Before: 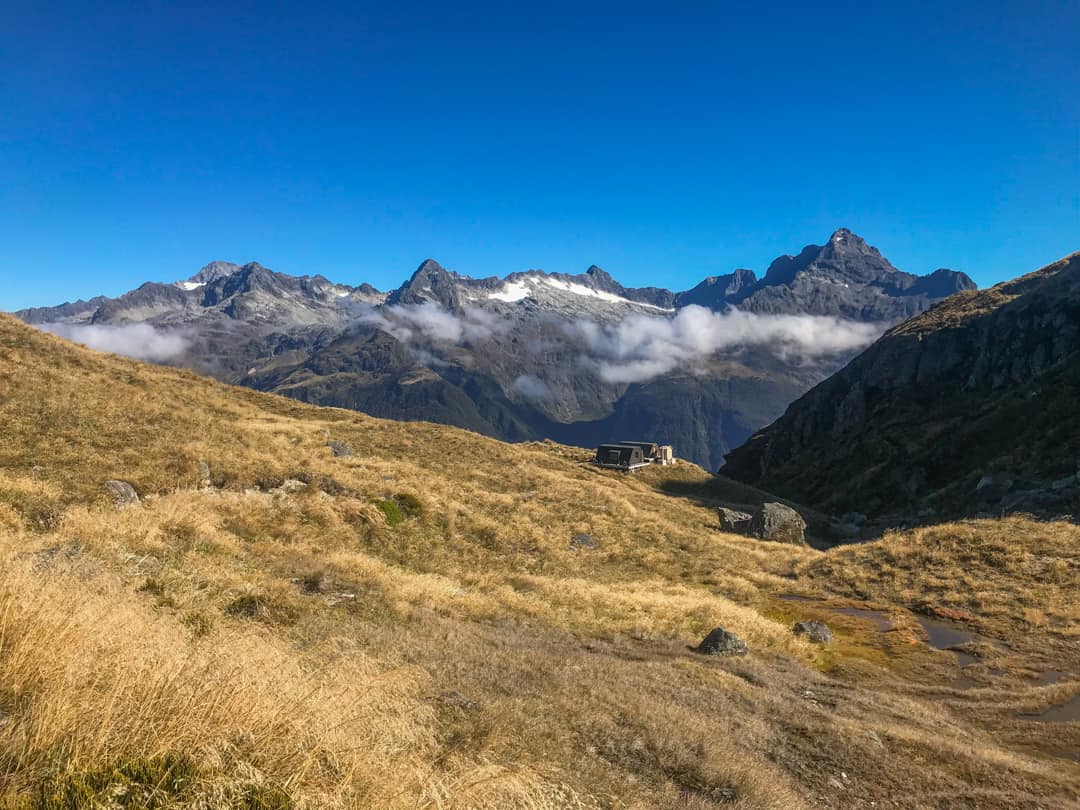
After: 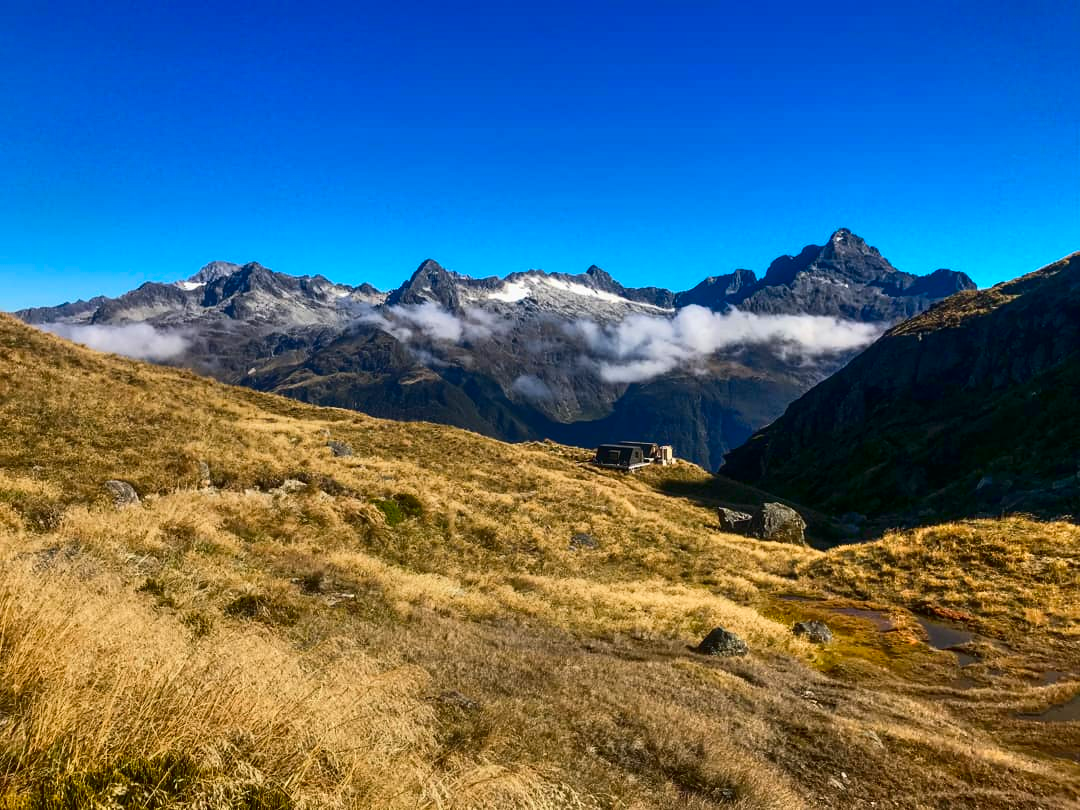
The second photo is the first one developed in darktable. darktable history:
contrast brightness saturation: contrast 0.09, brightness -0.59, saturation 0.17
shadows and highlights: soften with gaussian
global tonemap: drago (0.7, 100)
